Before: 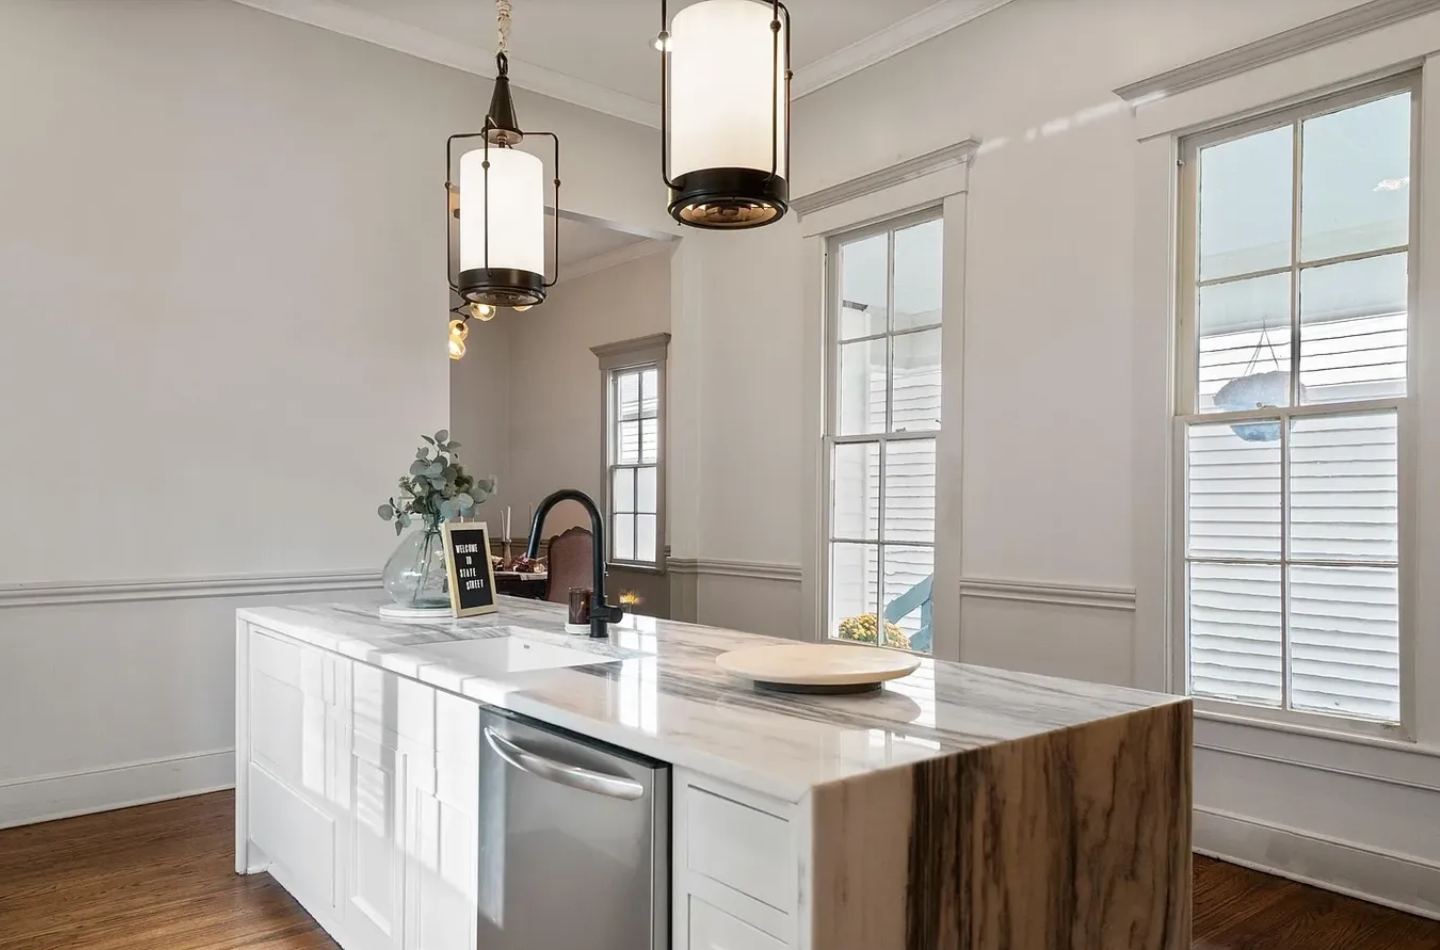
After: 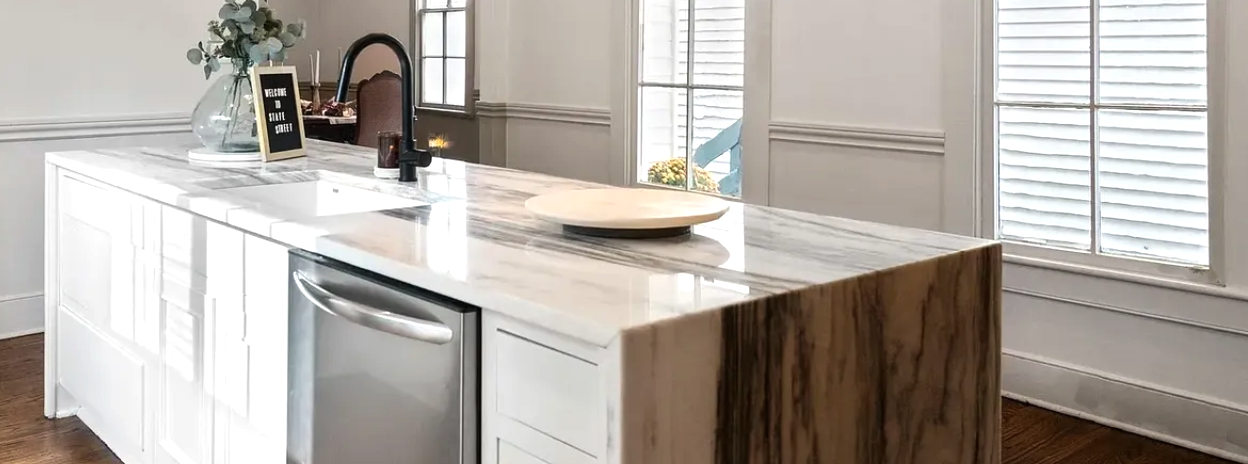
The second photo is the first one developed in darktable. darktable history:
crop and rotate: left 13.306%, top 48.129%, bottom 2.928%
tone equalizer: -8 EV -0.417 EV, -7 EV -0.389 EV, -6 EV -0.333 EV, -5 EV -0.222 EV, -3 EV 0.222 EV, -2 EV 0.333 EV, -1 EV 0.389 EV, +0 EV 0.417 EV, edges refinement/feathering 500, mask exposure compensation -1.57 EV, preserve details no
